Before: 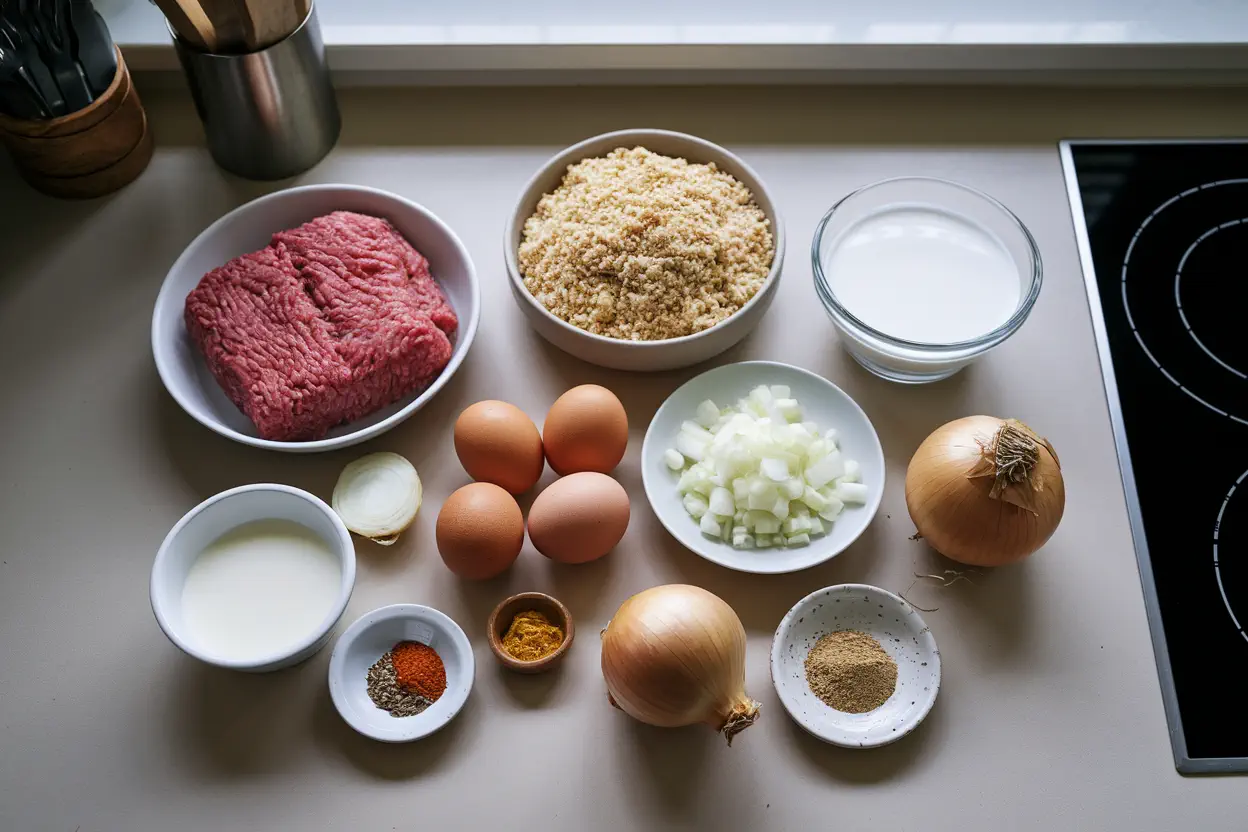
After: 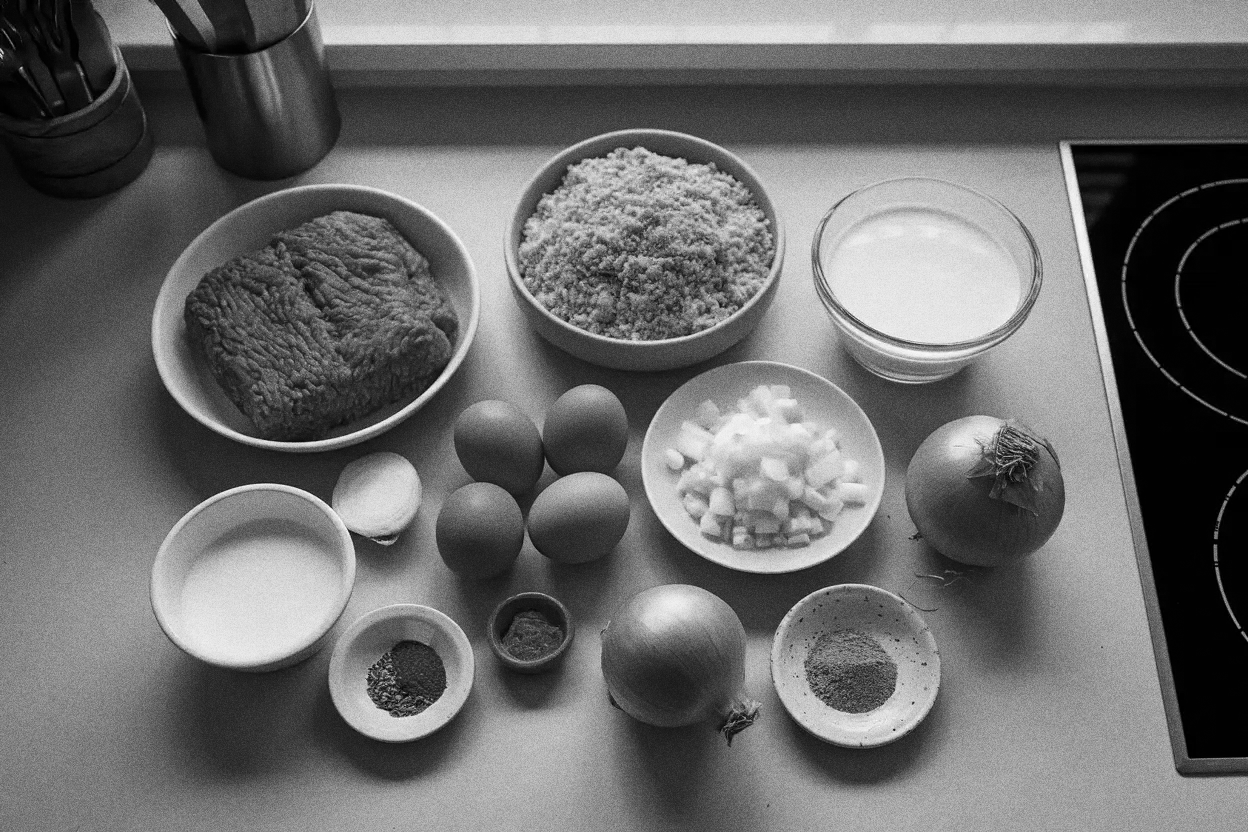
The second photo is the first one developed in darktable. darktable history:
monochrome: a 0, b 0, size 0.5, highlights 0.57
grain: coarseness 0.09 ISO, strength 40%
color zones: curves: ch0 [(0.826, 0.353)]; ch1 [(0.242, 0.647) (0.889, 0.342)]; ch2 [(0.246, 0.089) (0.969, 0.068)]
